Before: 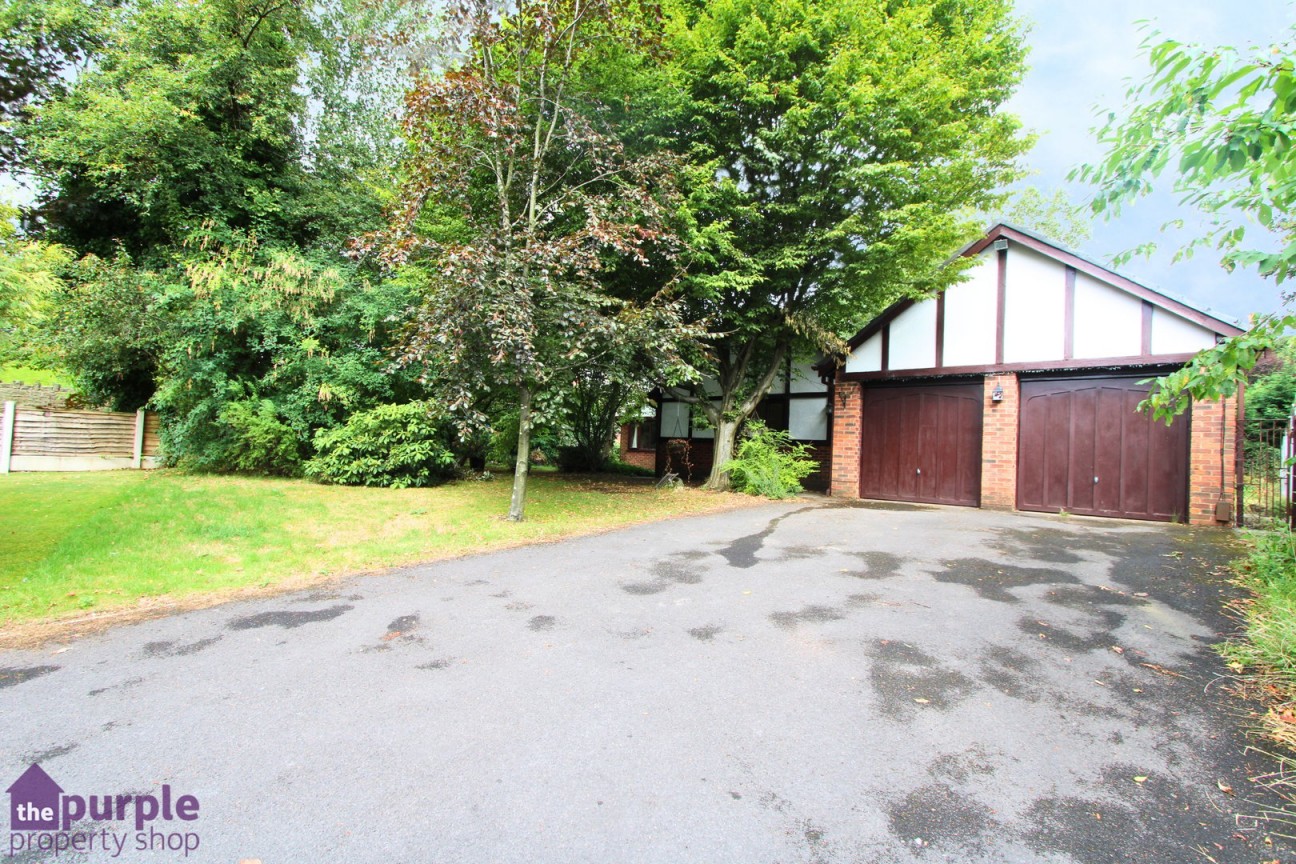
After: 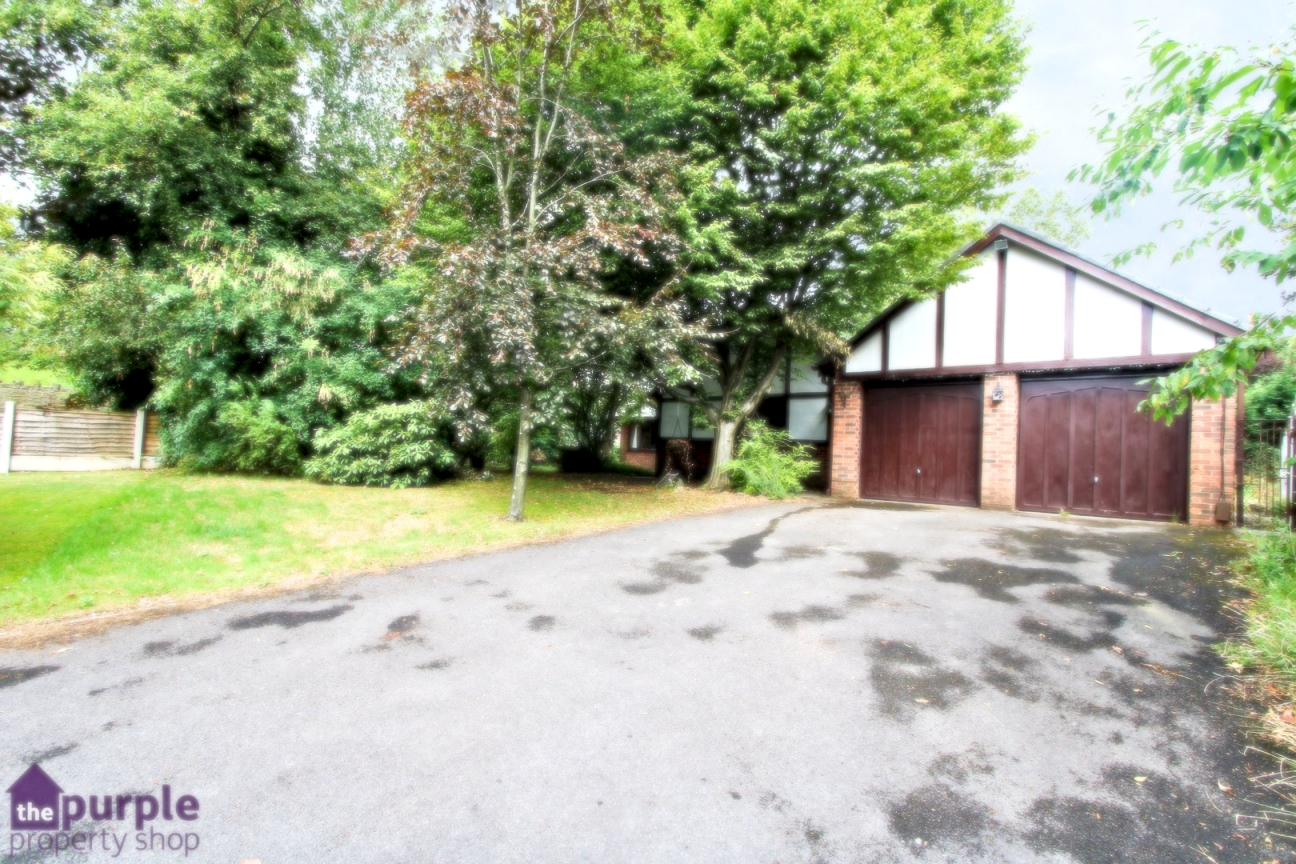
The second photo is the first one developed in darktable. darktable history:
soften: size 8.67%, mix 49%
color zones: curves: ch1 [(0.077, 0.436) (0.25, 0.5) (0.75, 0.5)]
contrast equalizer: y [[0.531, 0.548, 0.559, 0.557, 0.544, 0.527], [0.5 ×6], [0.5 ×6], [0 ×6], [0 ×6]]
haze removal: compatibility mode true, adaptive false
